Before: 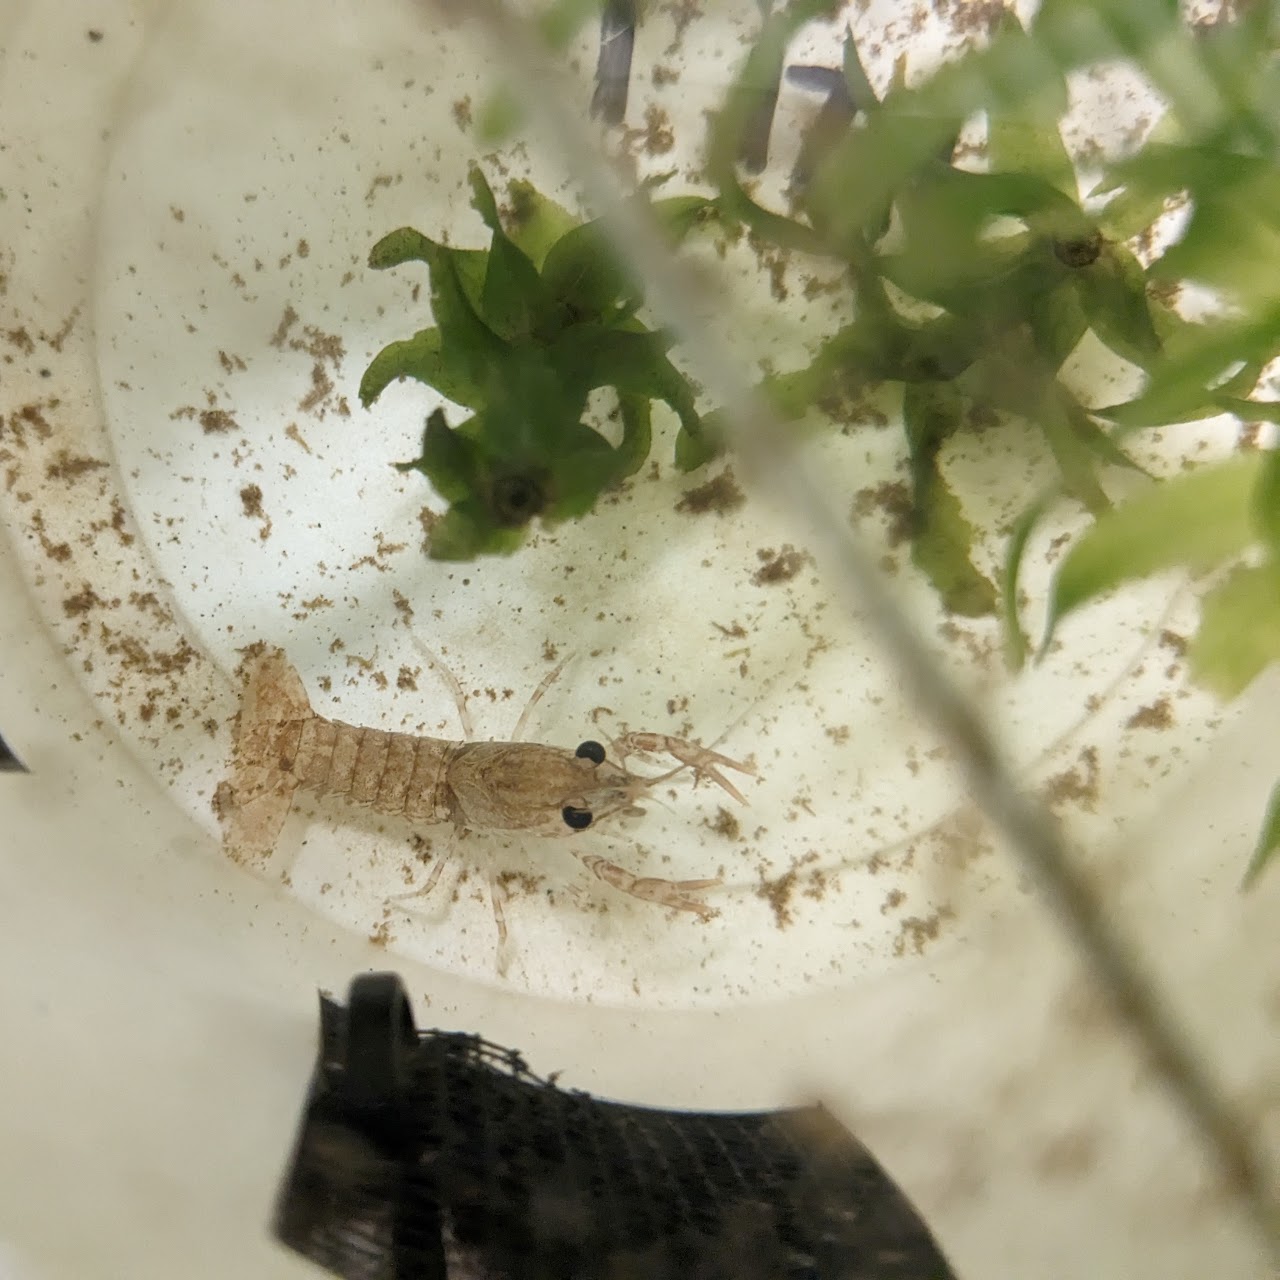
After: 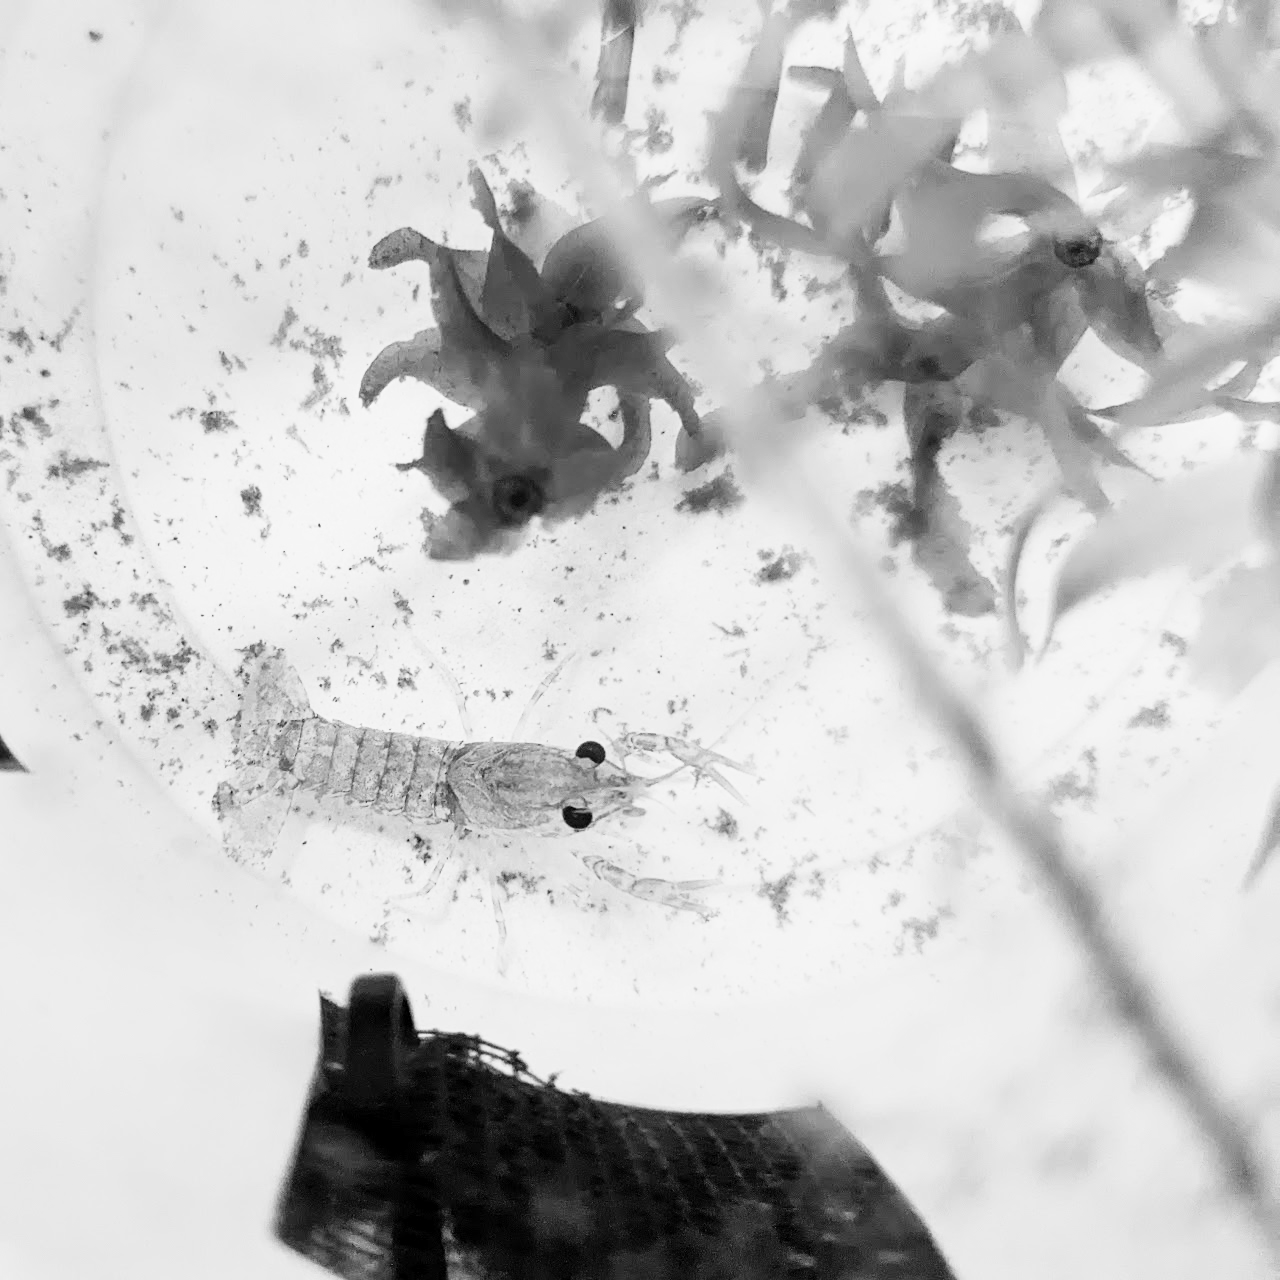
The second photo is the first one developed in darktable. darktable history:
contrast equalizer: octaves 7, y [[0.6 ×6], [0.55 ×6], [0 ×6], [0 ×6], [0 ×6]], mix 0.3
denoise (profiled): strength 1.2, preserve shadows 0, a [-1, 0, 0], y [[0.5 ×7] ×4, [0 ×7], [0.5 ×7]], compensate highlight preservation false
monochrome: on, module defaults
sharpen: amount 0.2
rgb curve: curves: ch0 [(0, 0) (0.21, 0.15) (0.24, 0.21) (0.5, 0.75) (0.75, 0.96) (0.89, 0.99) (1, 1)]; ch1 [(0, 0.02) (0.21, 0.13) (0.25, 0.2) (0.5, 0.67) (0.75, 0.9) (0.89, 0.97) (1, 1)]; ch2 [(0, 0.02) (0.21, 0.13) (0.25, 0.2) (0.5, 0.67) (0.75, 0.9) (0.89, 0.97) (1, 1)], compensate middle gray true
color balance rgb: contrast -30%
